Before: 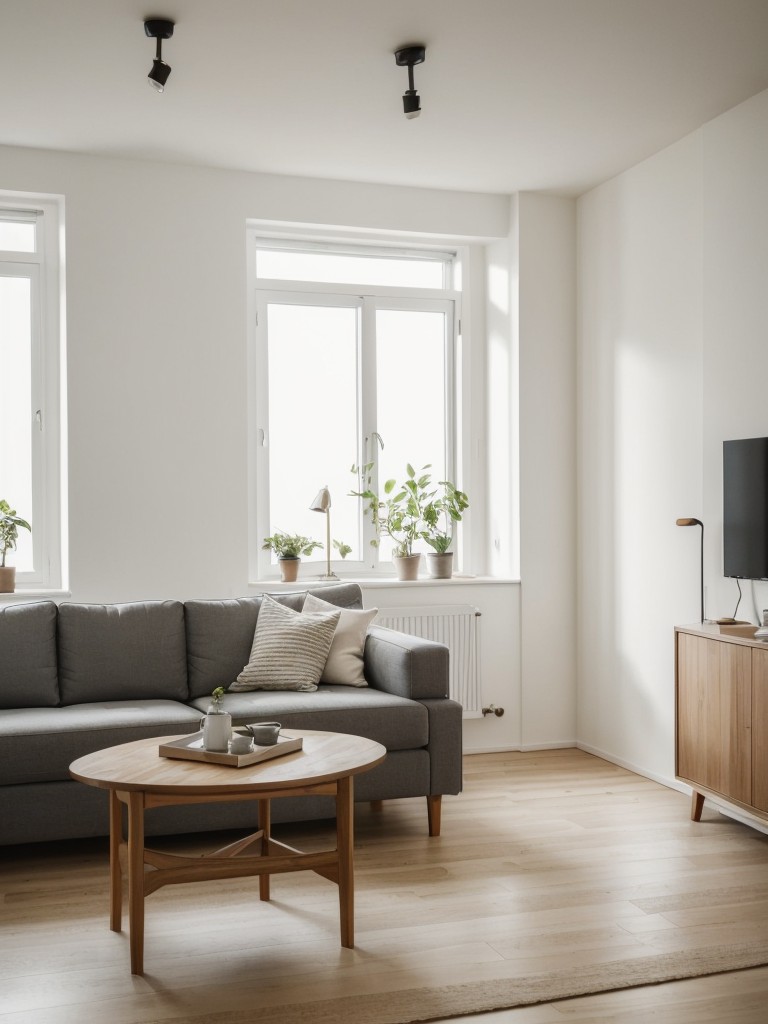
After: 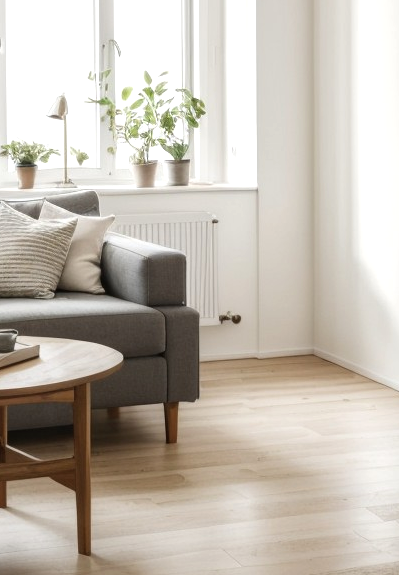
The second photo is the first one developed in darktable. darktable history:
shadows and highlights: radius 113.13, shadows 51.71, white point adjustment 9.06, highlights -4.92, soften with gaussian
crop: left 34.321%, top 38.432%, right 13.643%, bottom 5.386%
